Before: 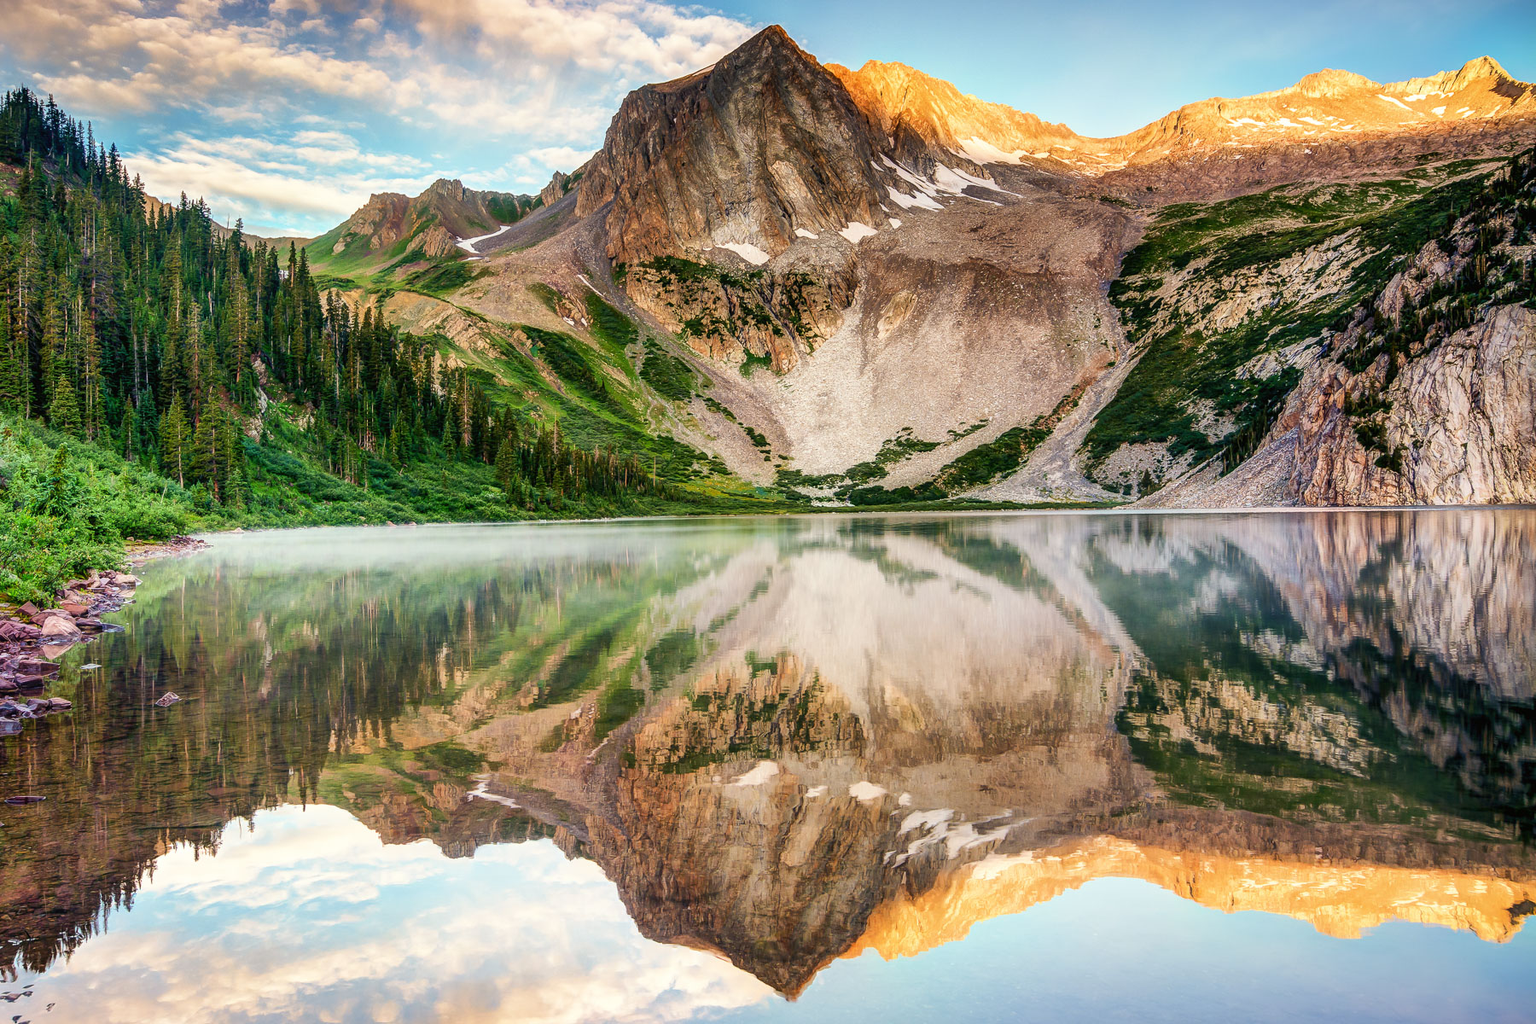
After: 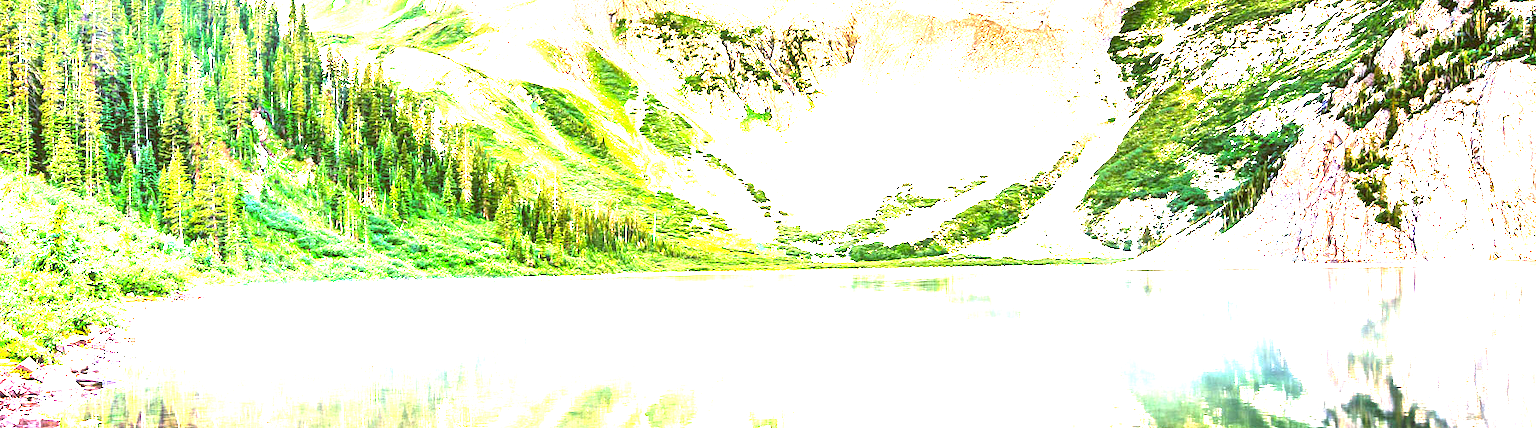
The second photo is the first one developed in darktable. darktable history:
color correction: highlights a* -1.43, highlights b* 10.12, shadows a* 0.395, shadows b* 19.35
exposure: black level correction 0, exposure 4 EV, compensate exposure bias true, compensate highlight preservation false
crop and rotate: top 23.84%, bottom 34.294%
